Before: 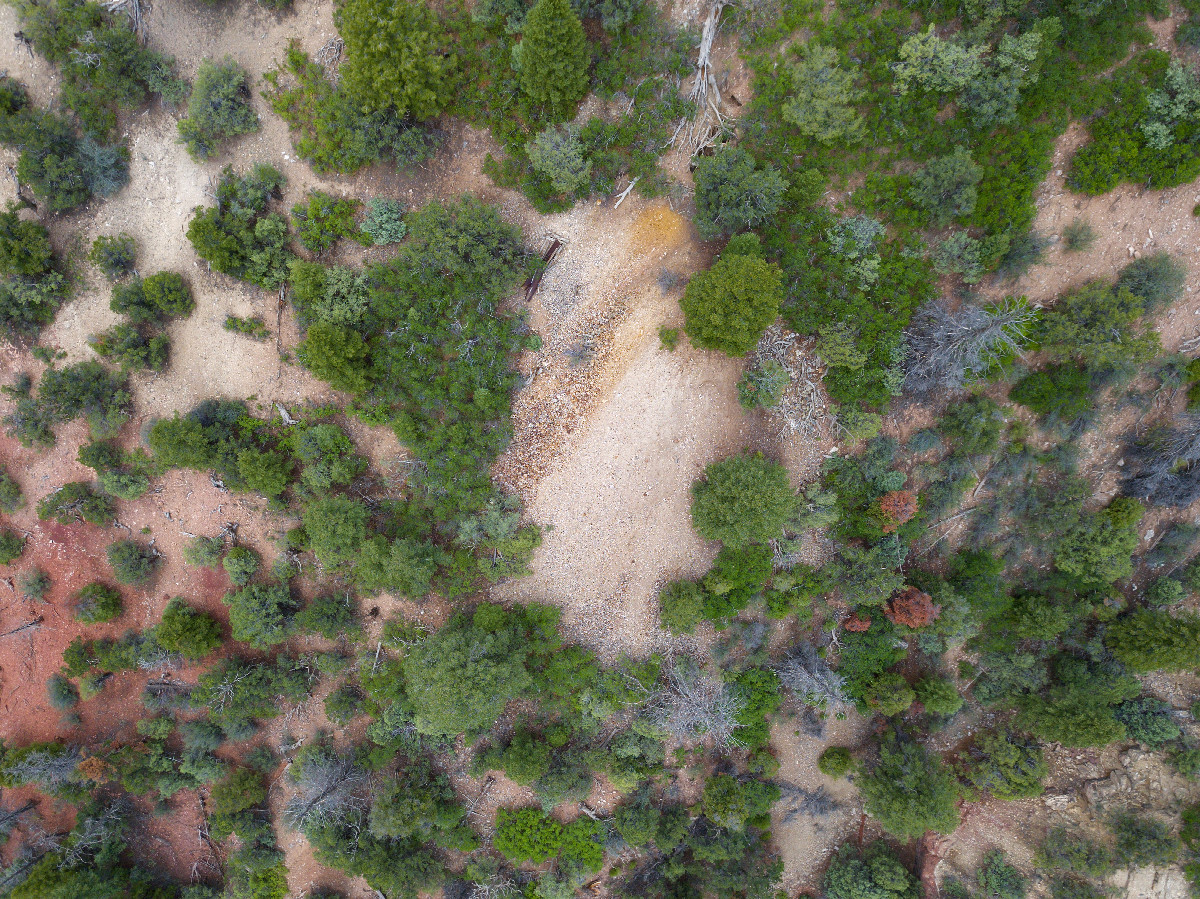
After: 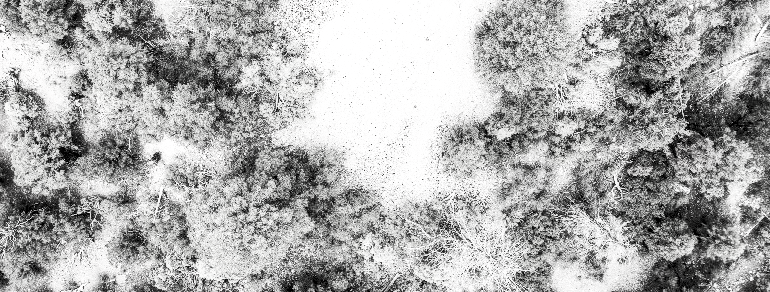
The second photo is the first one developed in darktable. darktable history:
local contrast: on, module defaults
contrast brightness saturation: contrast 0.541, brightness 0.462, saturation -0.988
crop: left 18.215%, top 50.686%, right 17.596%, bottom 16.805%
base curve: curves: ch0 [(0, 0) (0.028, 0.03) (0.121, 0.232) (0.46, 0.748) (0.859, 0.968) (1, 1)], preserve colors none
exposure: black level correction 0.017, exposure -0.008 EV, compensate highlight preservation false
